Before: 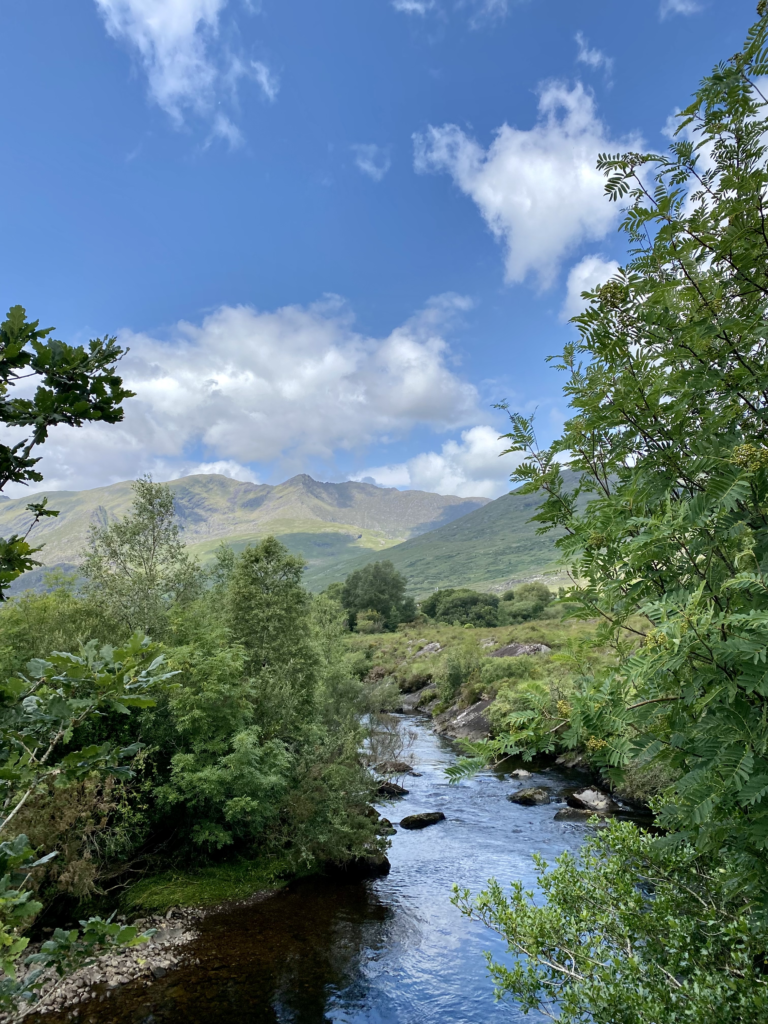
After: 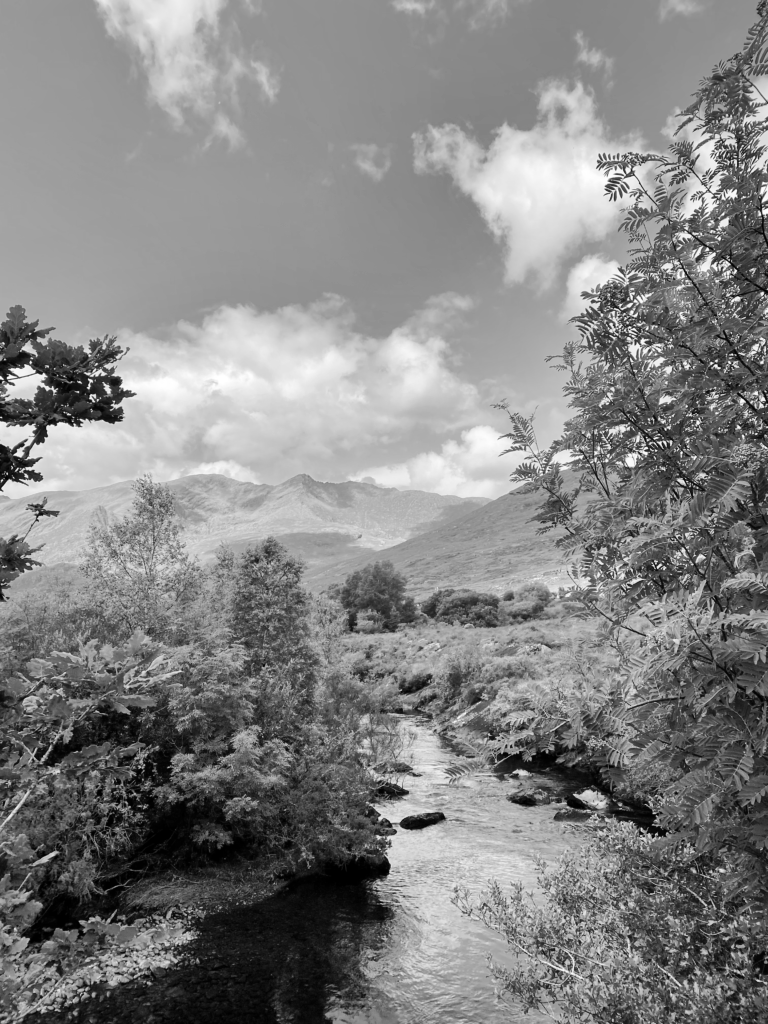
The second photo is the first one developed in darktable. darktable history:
base curve: curves: ch0 [(0, 0) (0.032, 0.025) (0.121, 0.166) (0.206, 0.329) (0.605, 0.79) (1, 1)], preserve colors none
shadows and highlights: on, module defaults
monochrome: on, module defaults
